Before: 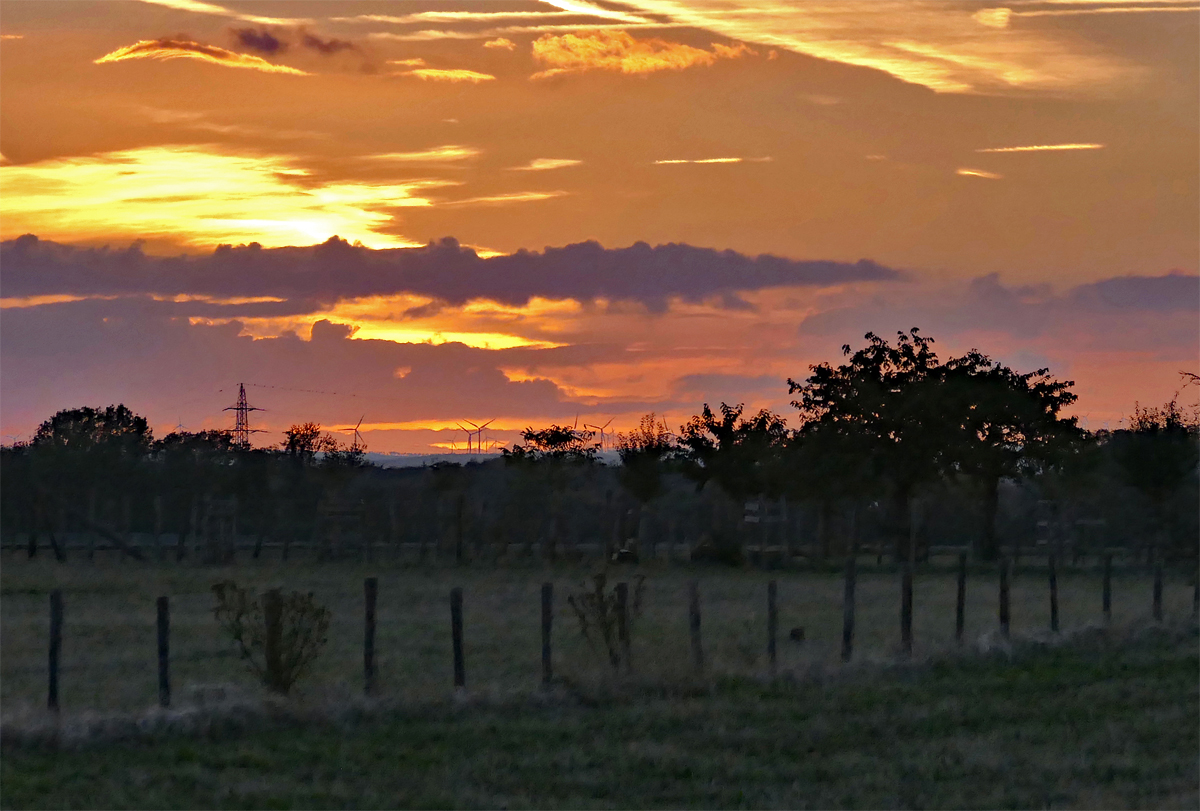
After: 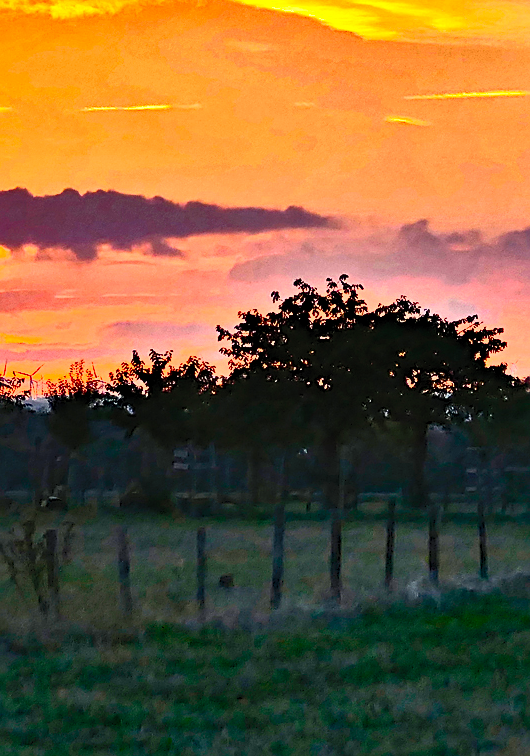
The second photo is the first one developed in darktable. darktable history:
contrast brightness saturation: contrast 0.83, brightness 0.59, saturation 0.59
crop: left 47.628%, top 6.643%, right 7.874%
sharpen: on, module defaults
shadows and highlights: soften with gaussian
